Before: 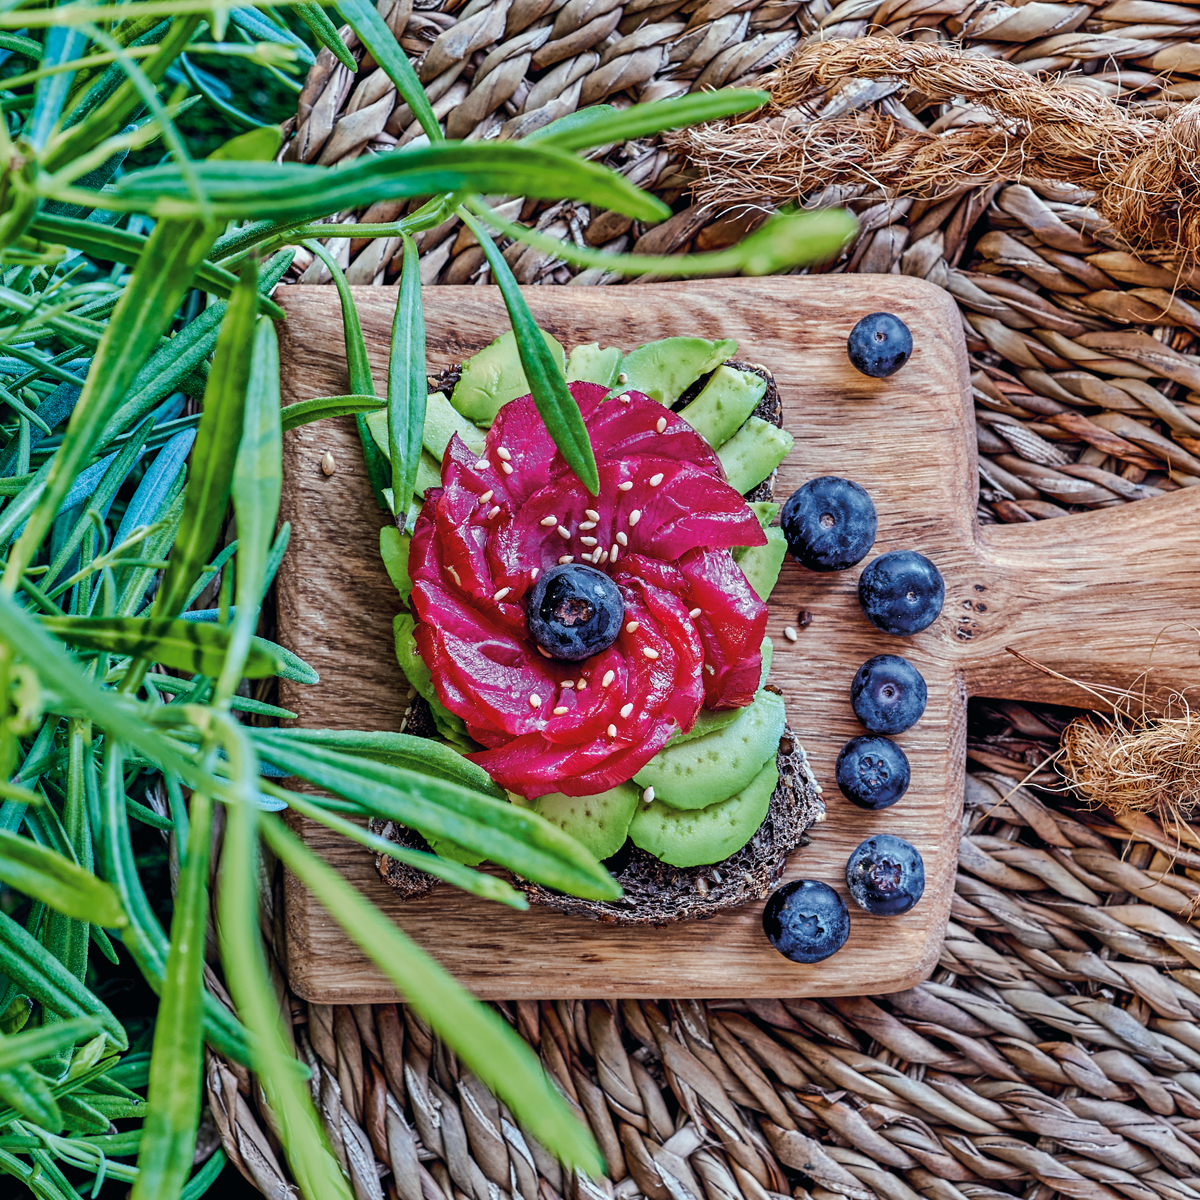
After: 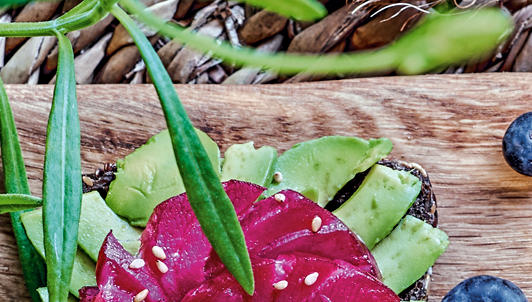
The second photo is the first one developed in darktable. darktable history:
crop: left 28.826%, top 16.807%, right 26.765%, bottom 58.016%
contrast equalizer: octaves 7, y [[0.5, 0.504, 0.515, 0.527, 0.535, 0.534], [0.5 ×6], [0.491, 0.387, 0.179, 0.068, 0.068, 0.068], [0 ×5, 0.023], [0 ×6]]
color correction: highlights b* 0.009
